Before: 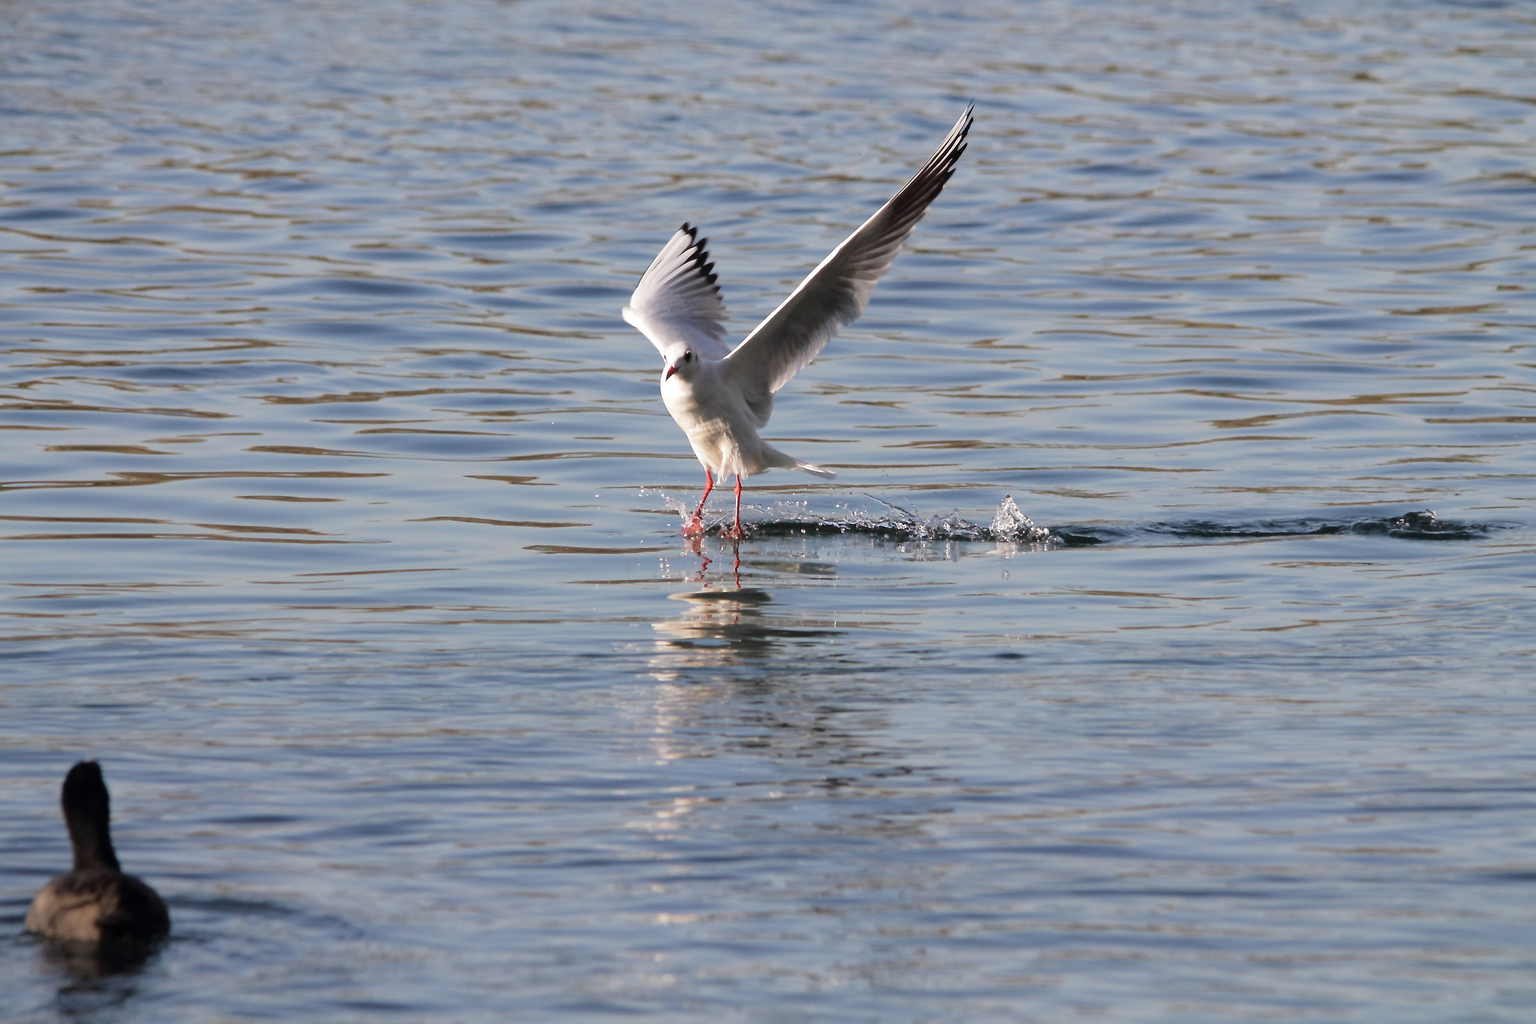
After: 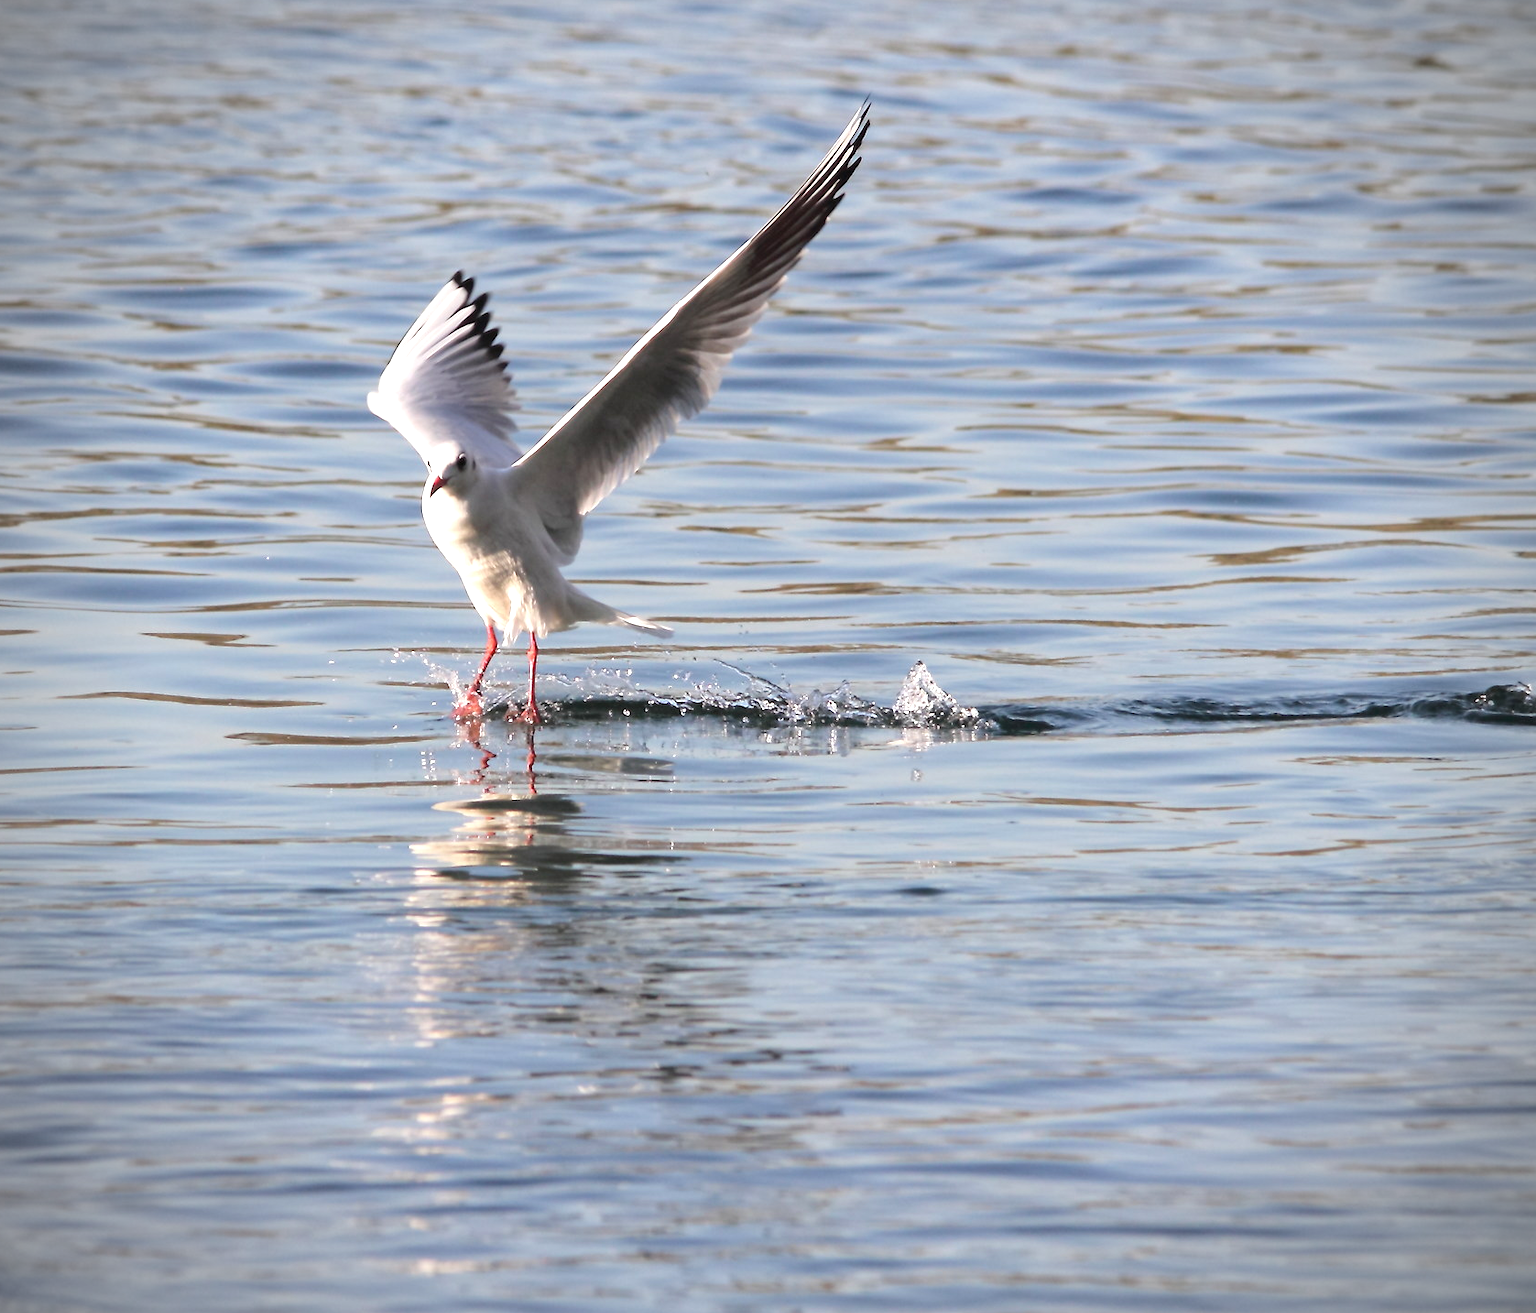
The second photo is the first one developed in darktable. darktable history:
crop and rotate: left 23.803%, top 3.334%, right 6.296%, bottom 7.025%
exposure: exposure 0.603 EV, compensate exposure bias true, compensate highlight preservation false
vignetting: unbound false
